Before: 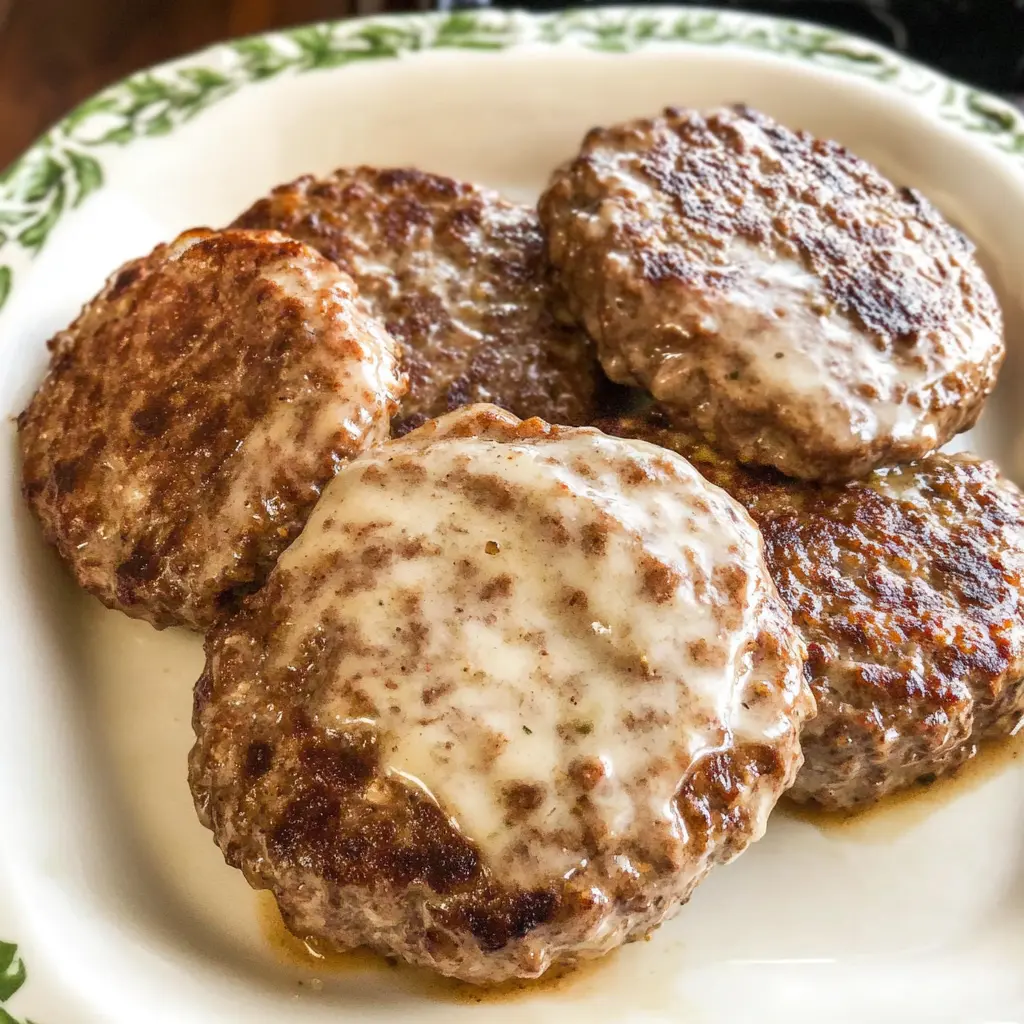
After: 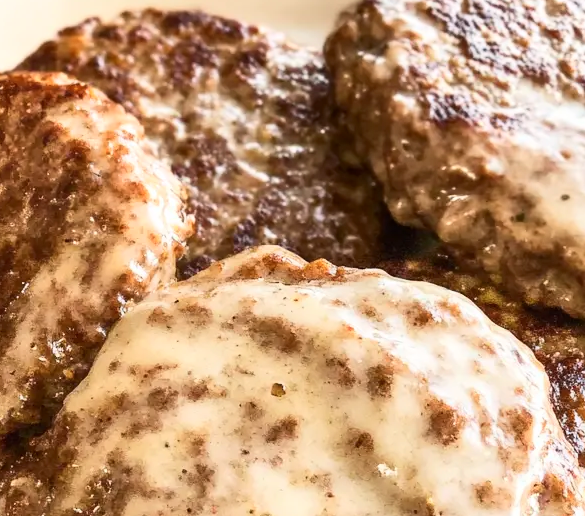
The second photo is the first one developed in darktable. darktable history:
crop: left 20.932%, top 15.471%, right 21.848%, bottom 34.081%
contrast brightness saturation: contrast 0.24, brightness 0.09
